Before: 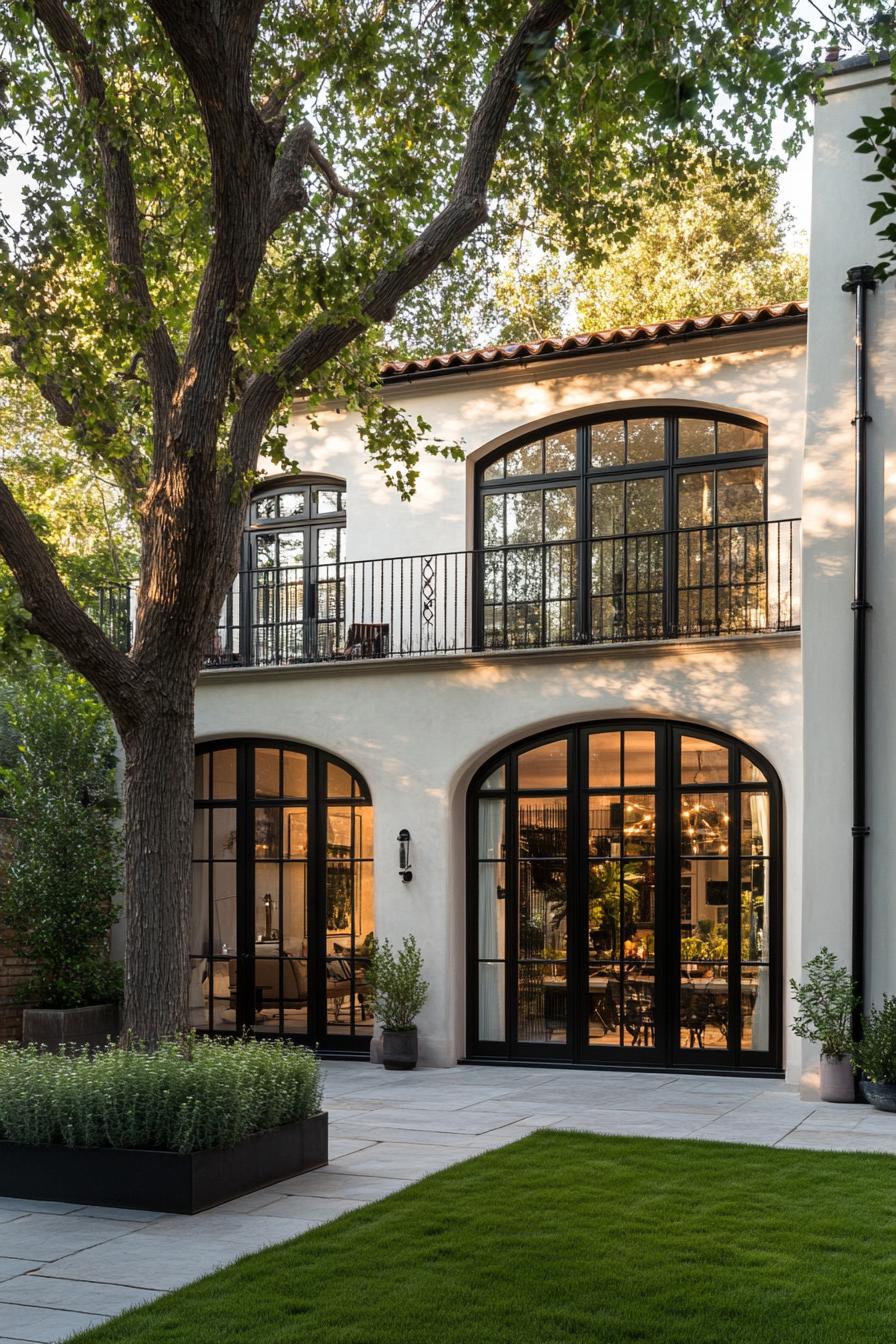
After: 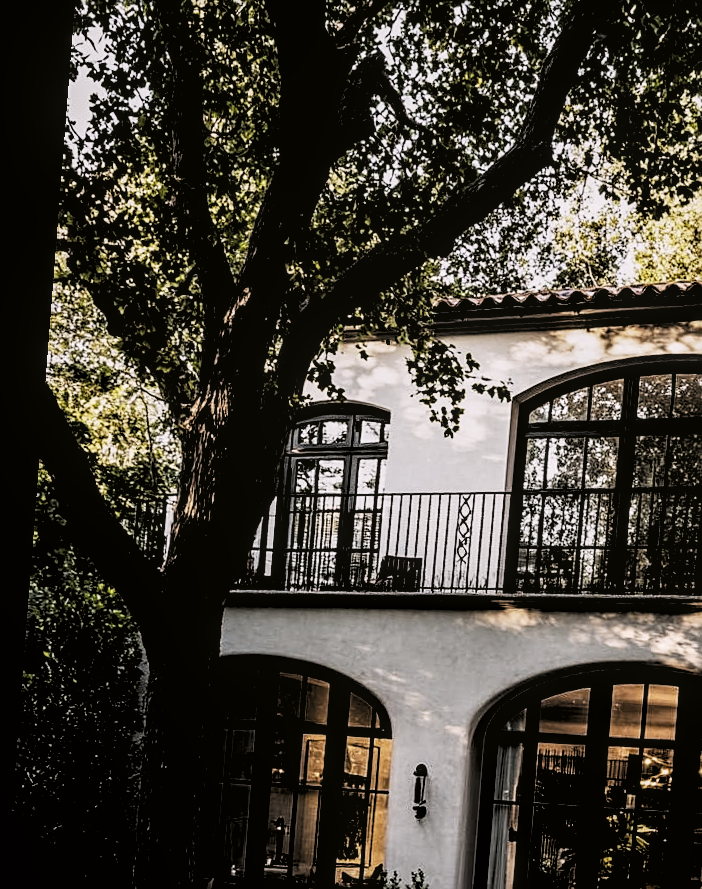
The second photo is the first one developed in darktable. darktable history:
color correction: highlights a* 3.12, highlights b* -1.56, shadows a* -0.093, shadows b* 2.42, saturation 0.983
base curve: curves: ch0 [(0, 0) (0.028, 0.03) (0.121, 0.232) (0.46, 0.748) (0.859, 0.968) (1, 1)], preserve colors none
local contrast: on, module defaults
crop and rotate: angle -4.46°, left 2.151%, top 6.724%, right 27.409%, bottom 30.176%
sharpen: on, module defaults
levels: levels [0.514, 0.759, 1]
exposure: black level correction -0.013, exposure -0.188 EV, compensate highlight preservation false
shadows and highlights: radius 331.47, shadows 53.9, highlights -98.9, compress 94.42%, soften with gaussian
